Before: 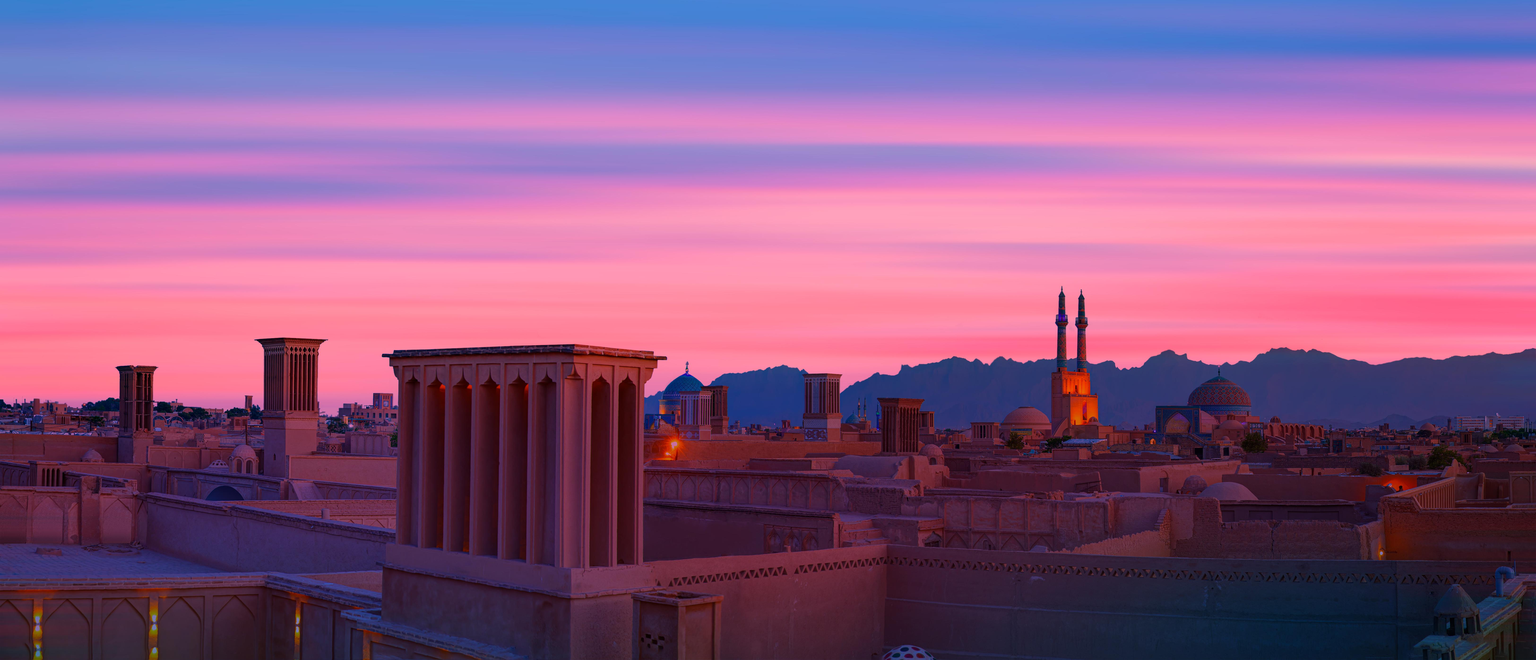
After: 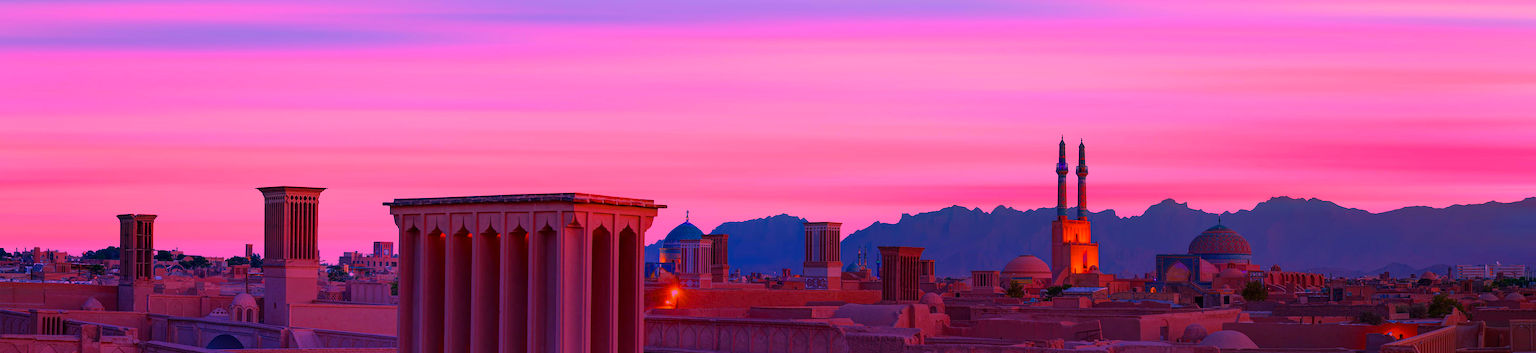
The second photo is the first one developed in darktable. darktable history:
crop and rotate: top 23.043%, bottom 23.437%
white balance: red 1.188, blue 1.11
color balance rgb: perceptual saturation grading › global saturation 20%, global vibrance 10%
